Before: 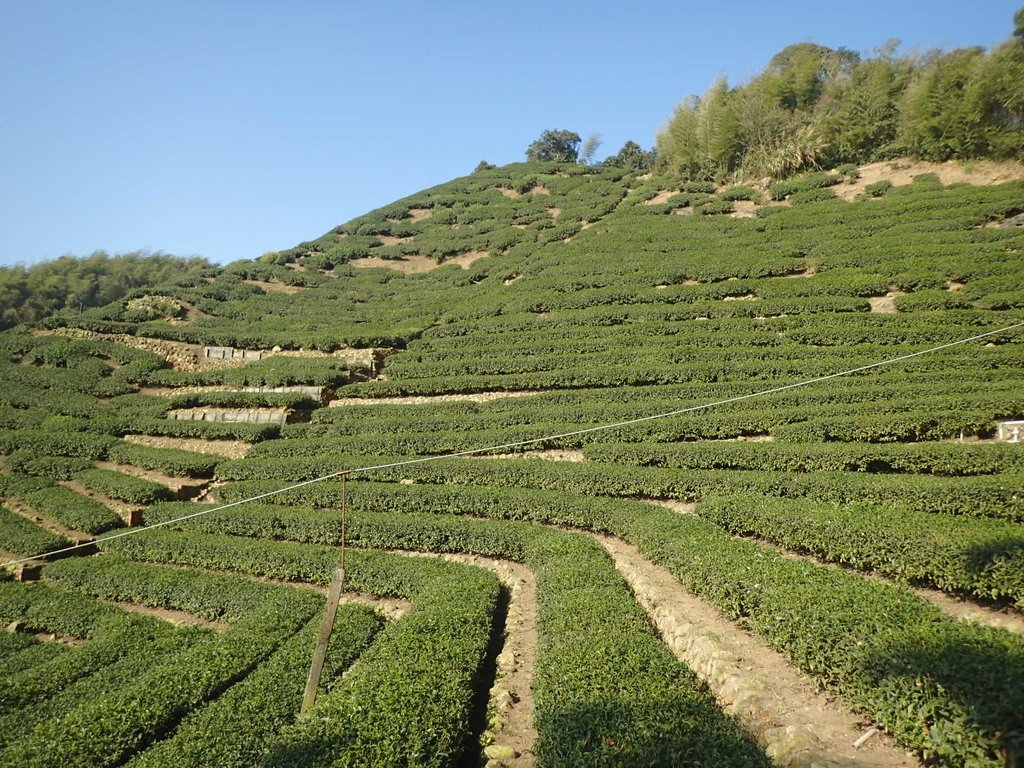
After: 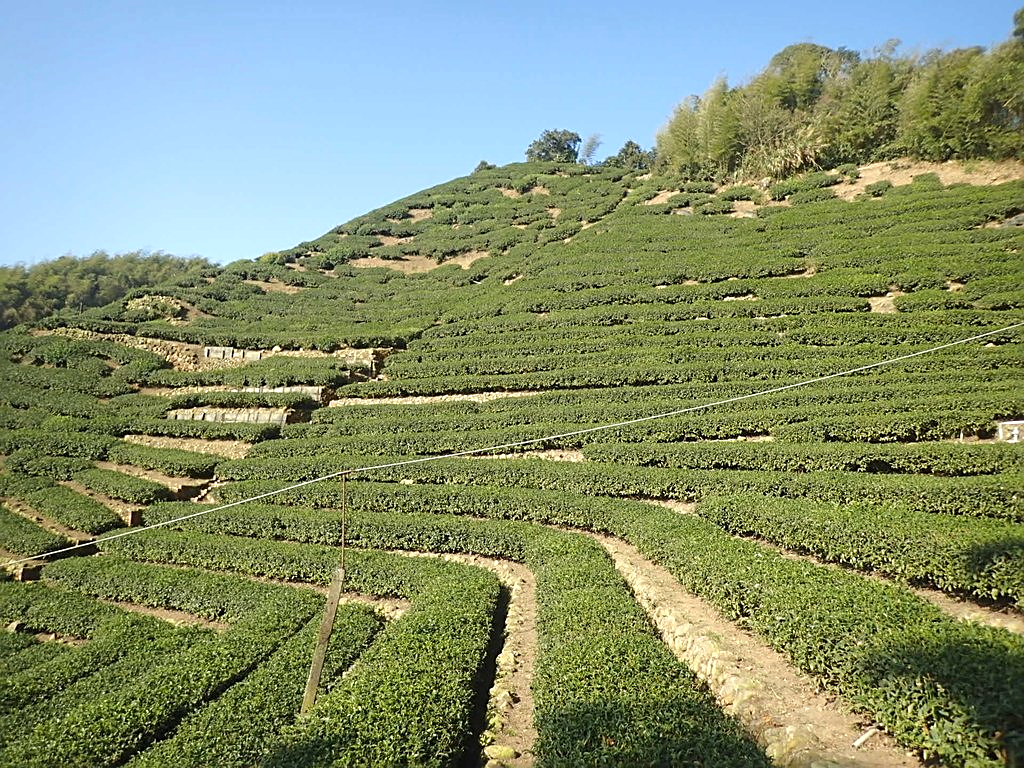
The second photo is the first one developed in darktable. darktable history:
exposure: exposure 0.298 EV, compensate exposure bias true, compensate highlight preservation false
sharpen: on, module defaults
